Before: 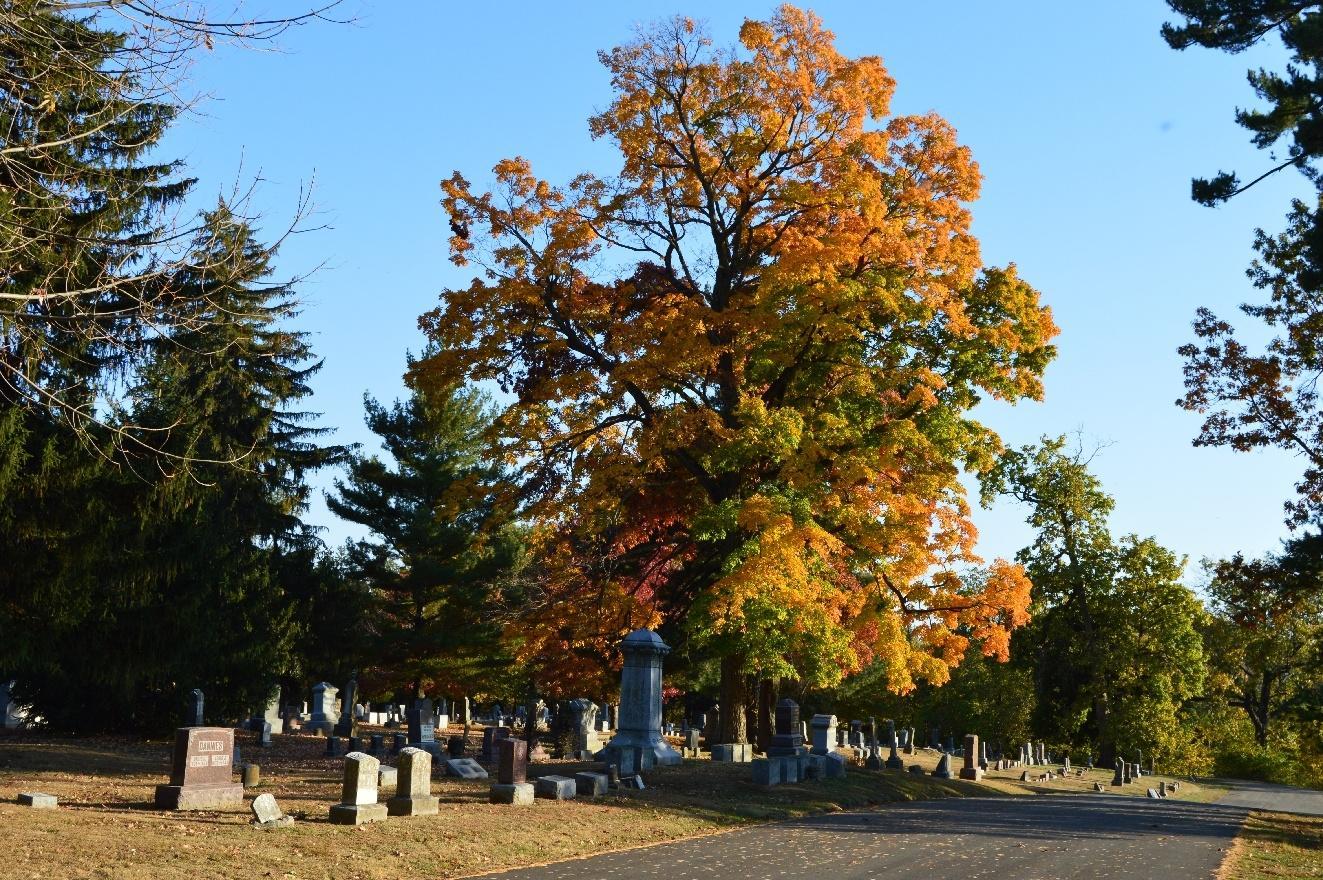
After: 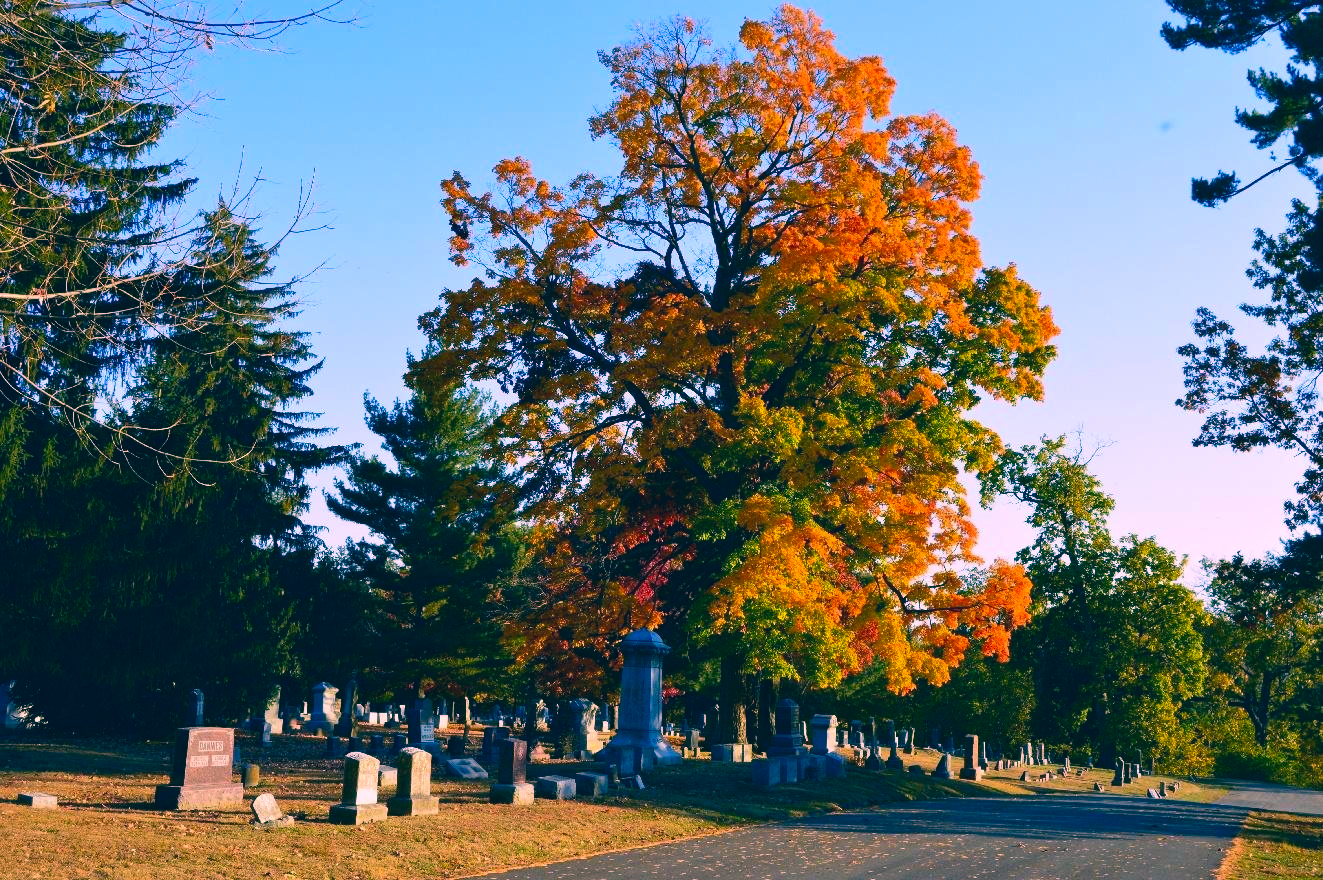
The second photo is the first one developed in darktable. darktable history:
color correction: highlights a* 17.17, highlights b* 0.315, shadows a* -15.45, shadows b* -14.65, saturation 1.55
